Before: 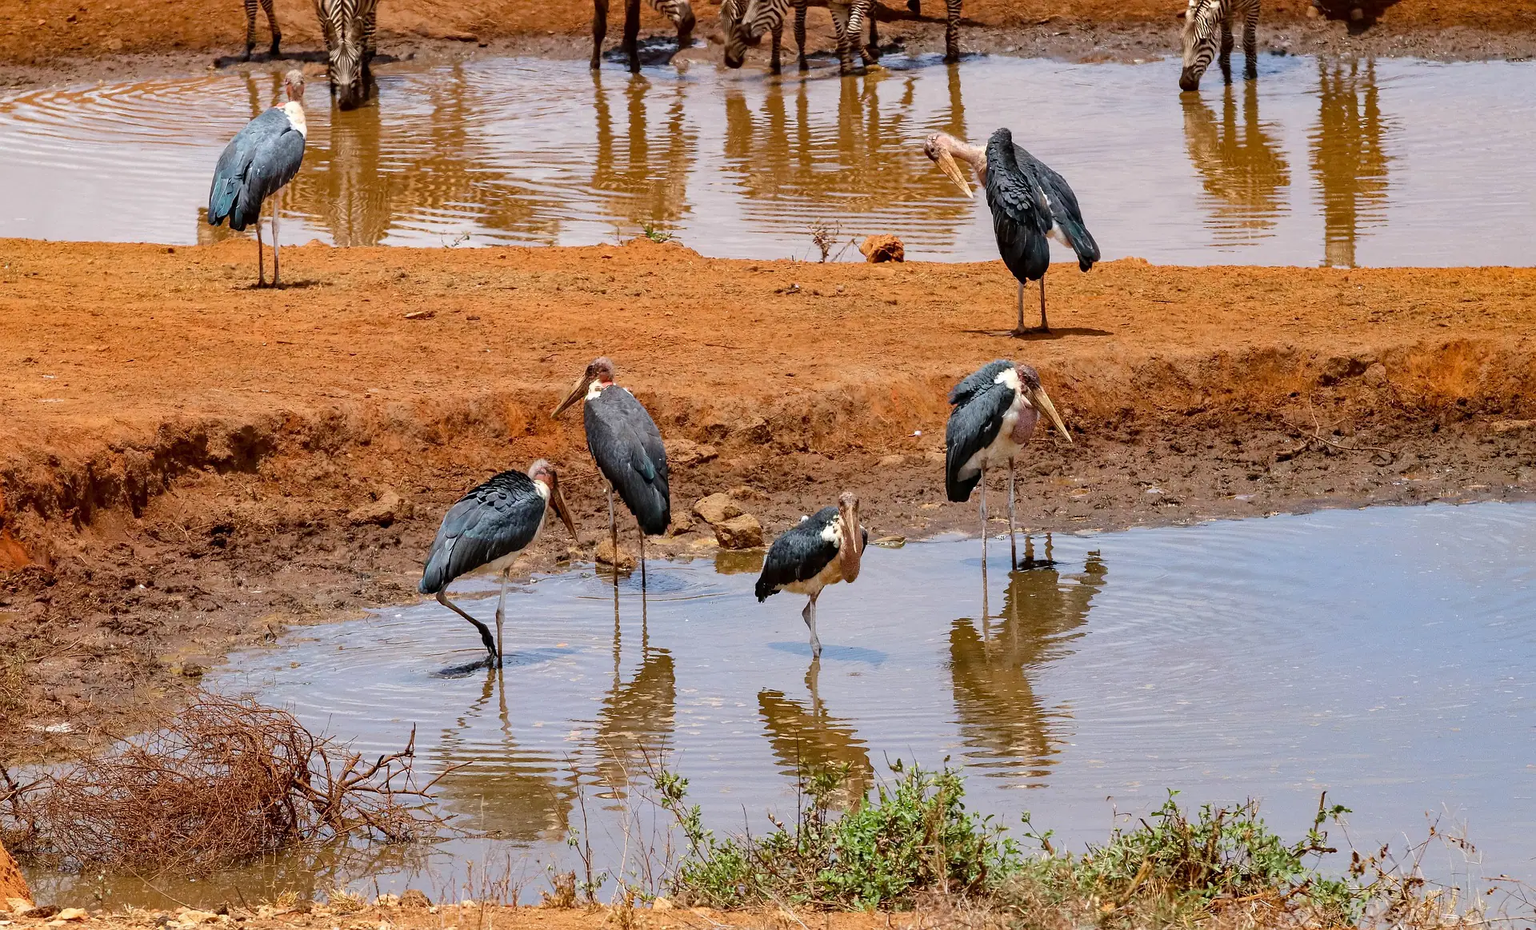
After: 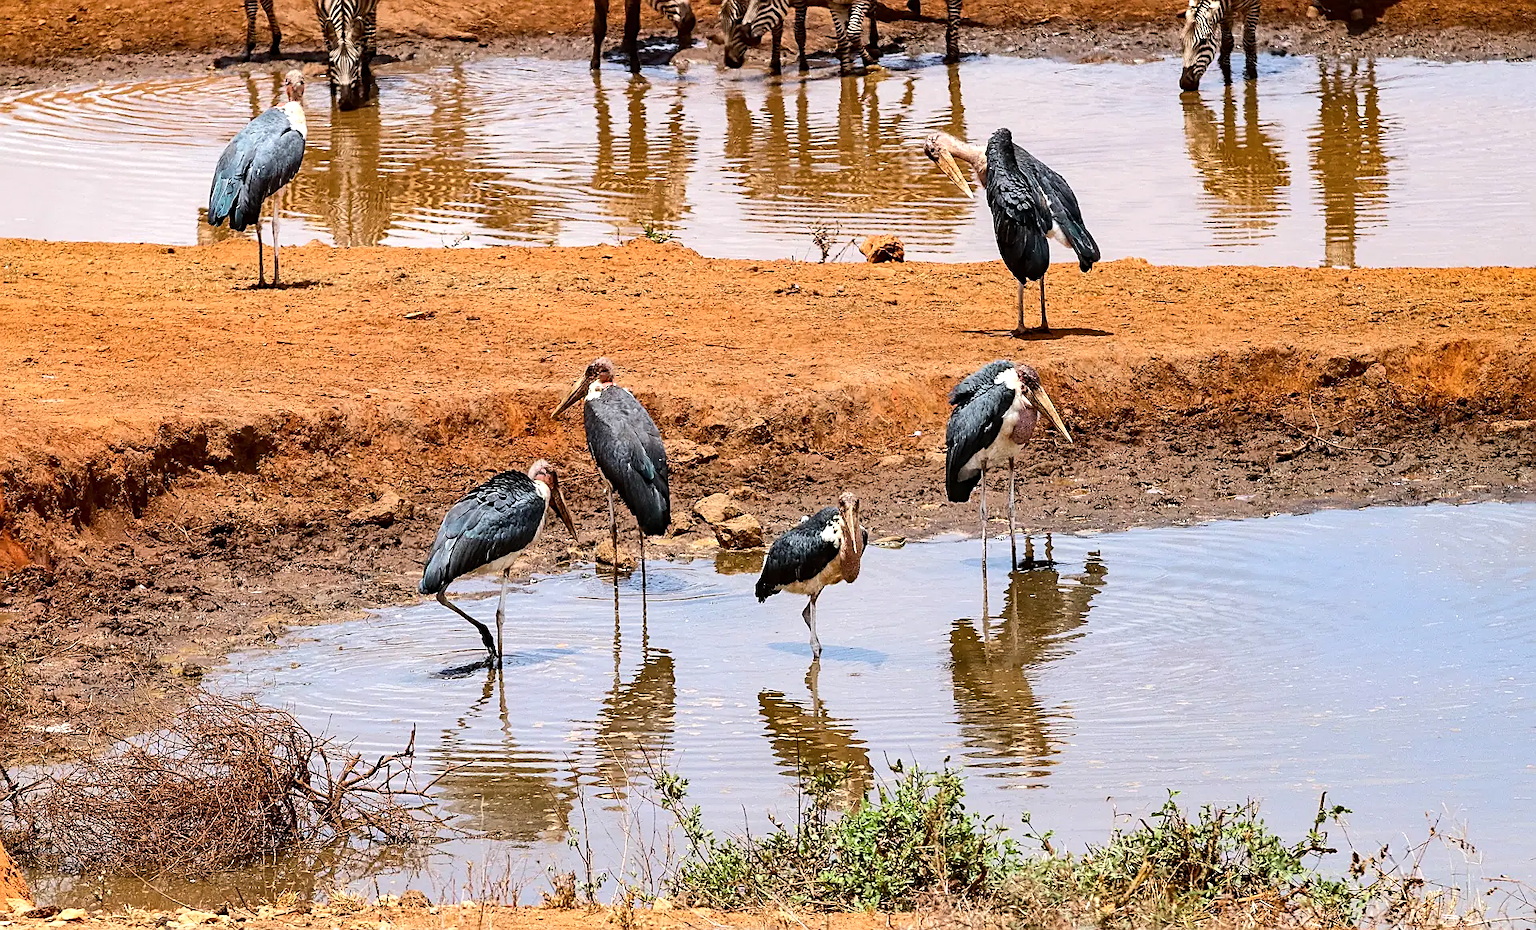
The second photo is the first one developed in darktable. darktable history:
sharpen: on, module defaults
tone equalizer: -8 EV -0.417 EV, -7 EV -0.389 EV, -6 EV -0.333 EV, -5 EV -0.222 EV, -3 EV 0.222 EV, -2 EV 0.333 EV, -1 EV 0.389 EV, +0 EV 0.417 EV, edges refinement/feathering 500, mask exposure compensation -1.57 EV, preserve details no
contrast brightness saturation: contrast 0.15, brightness 0.05
